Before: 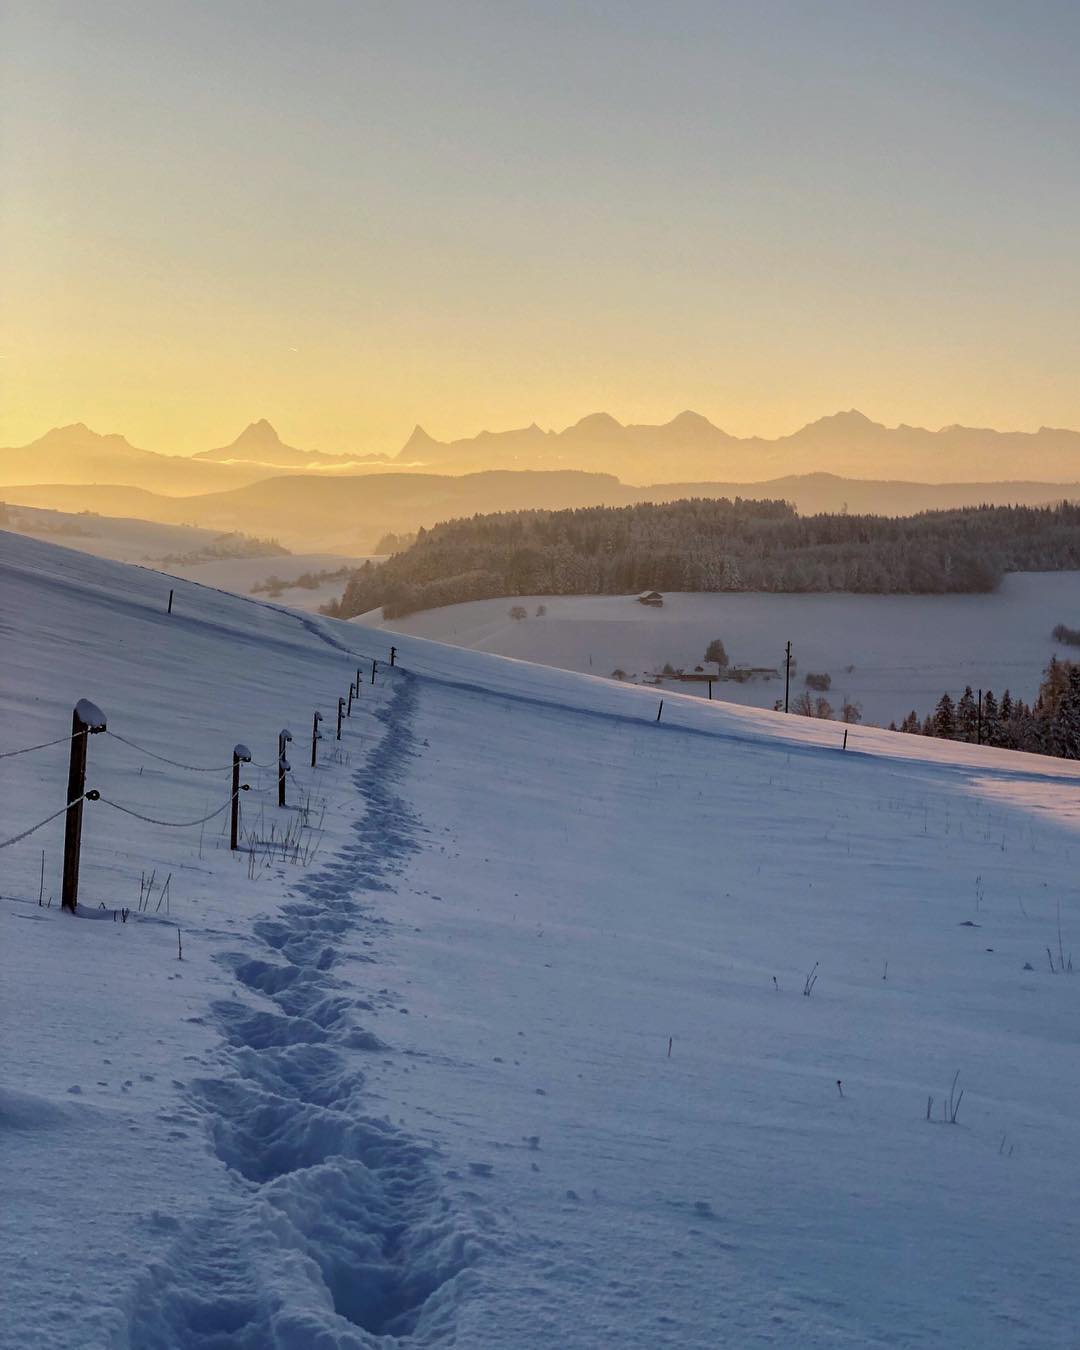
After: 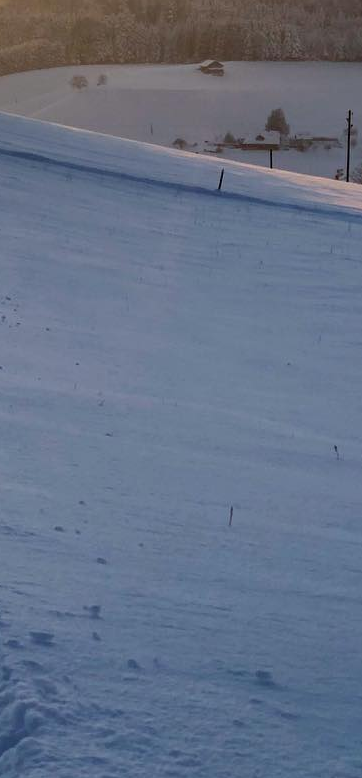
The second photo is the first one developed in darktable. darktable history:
crop: left 40.665%, top 39.38%, right 25.766%, bottom 2.946%
